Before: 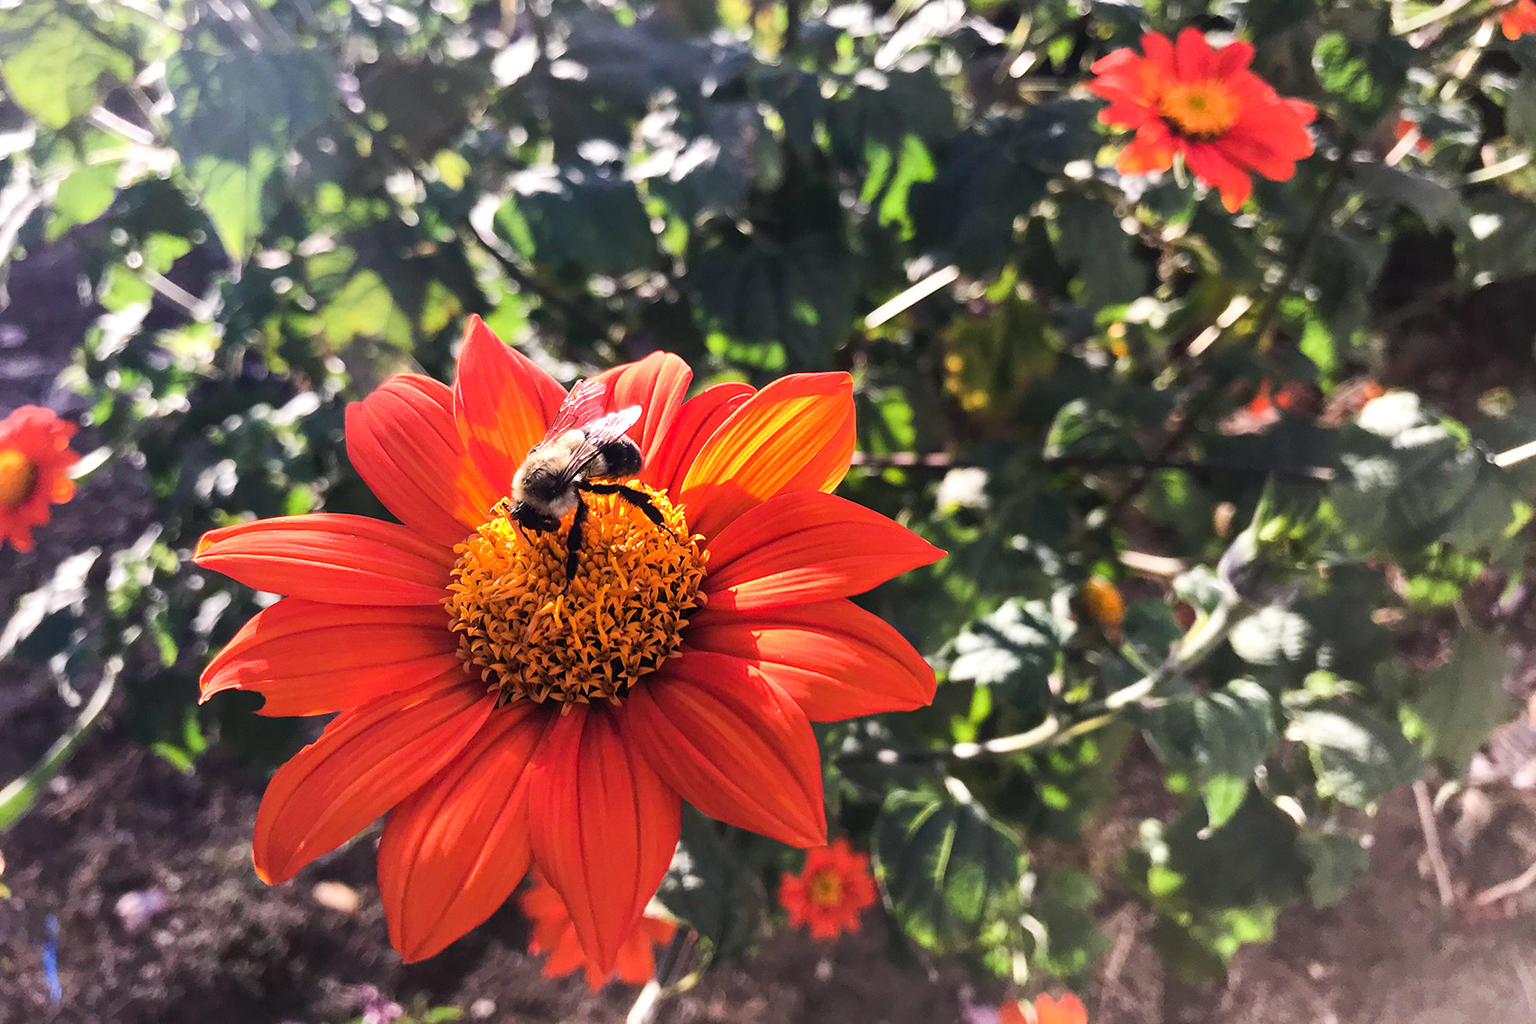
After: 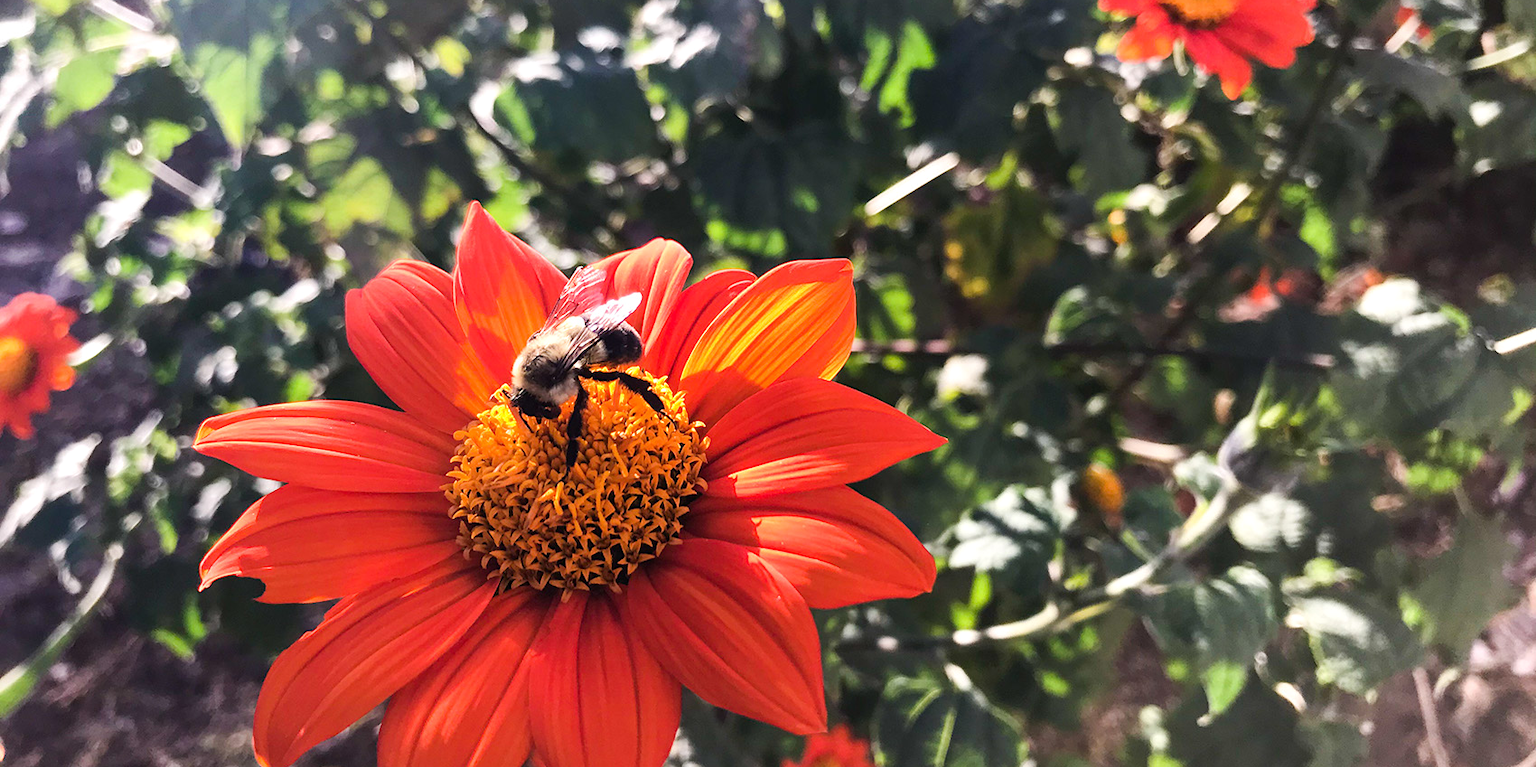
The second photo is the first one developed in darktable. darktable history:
tone equalizer: on, module defaults
crop: top 11.045%, bottom 13.952%
